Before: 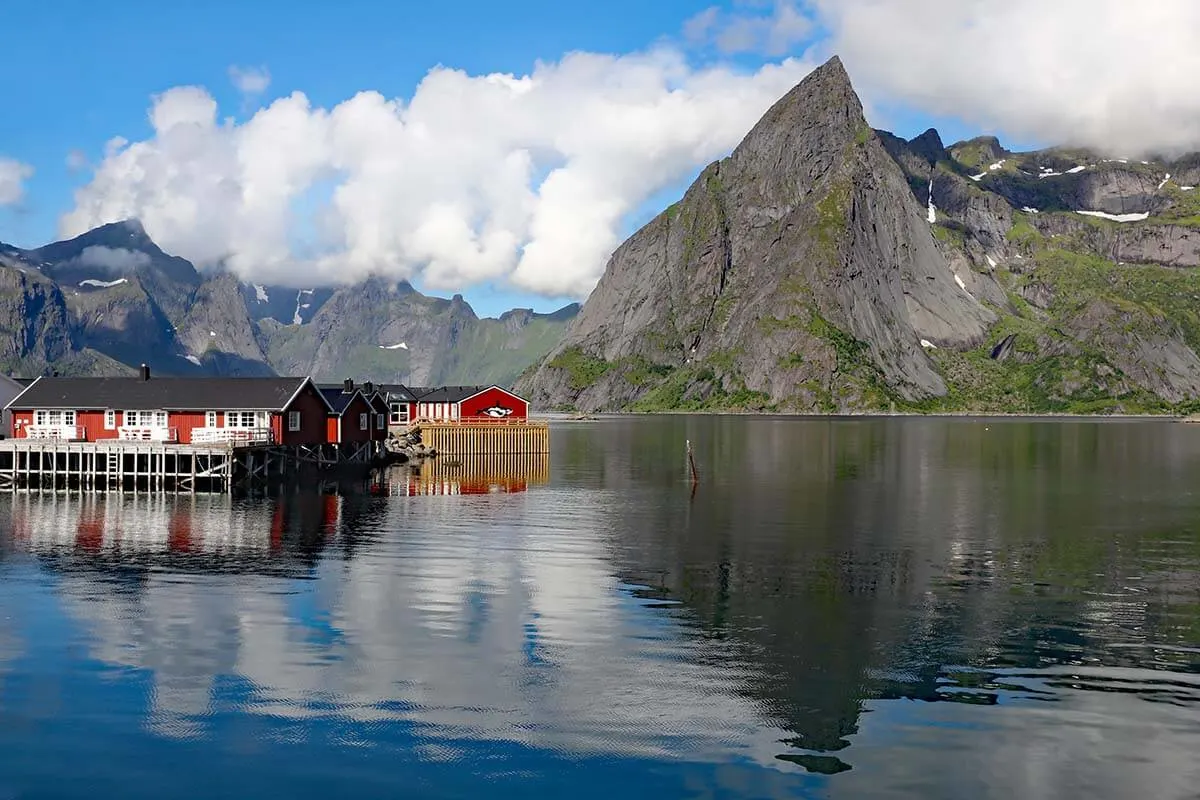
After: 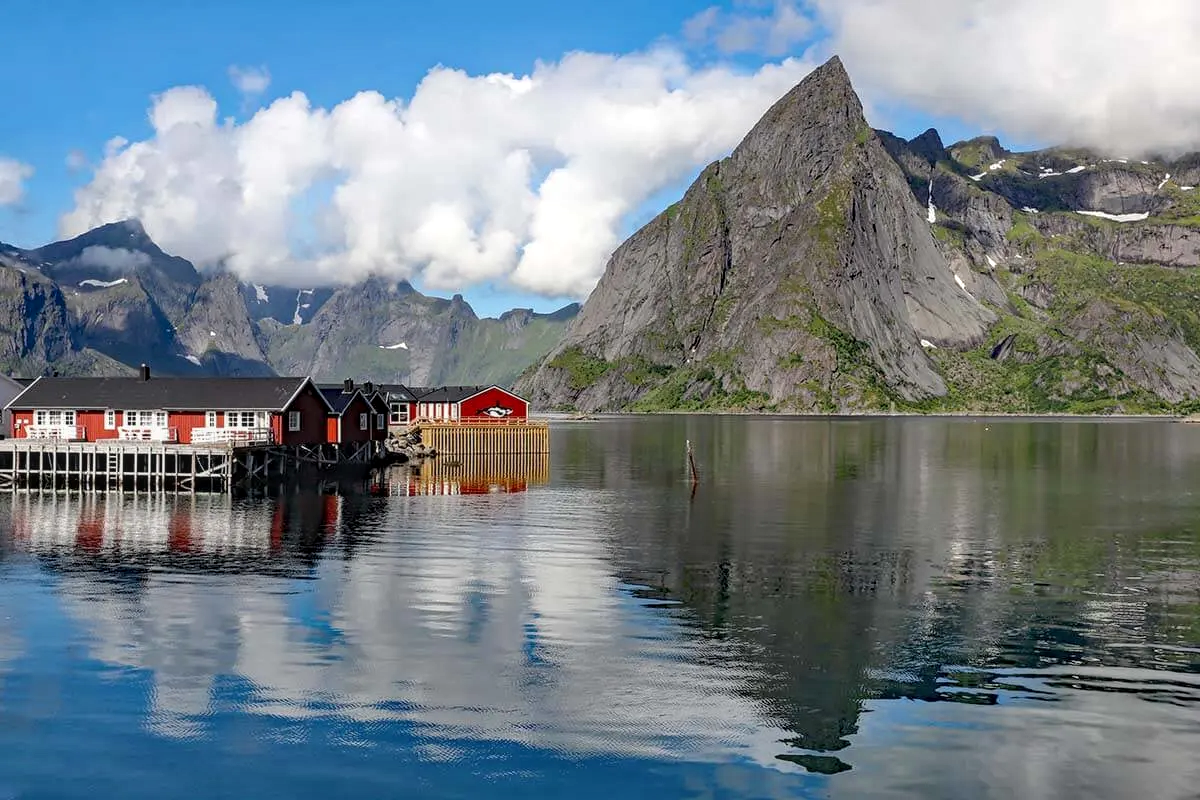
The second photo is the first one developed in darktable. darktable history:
local contrast: on, module defaults
shadows and highlights: shadows 76.85, highlights -23.59, soften with gaussian
